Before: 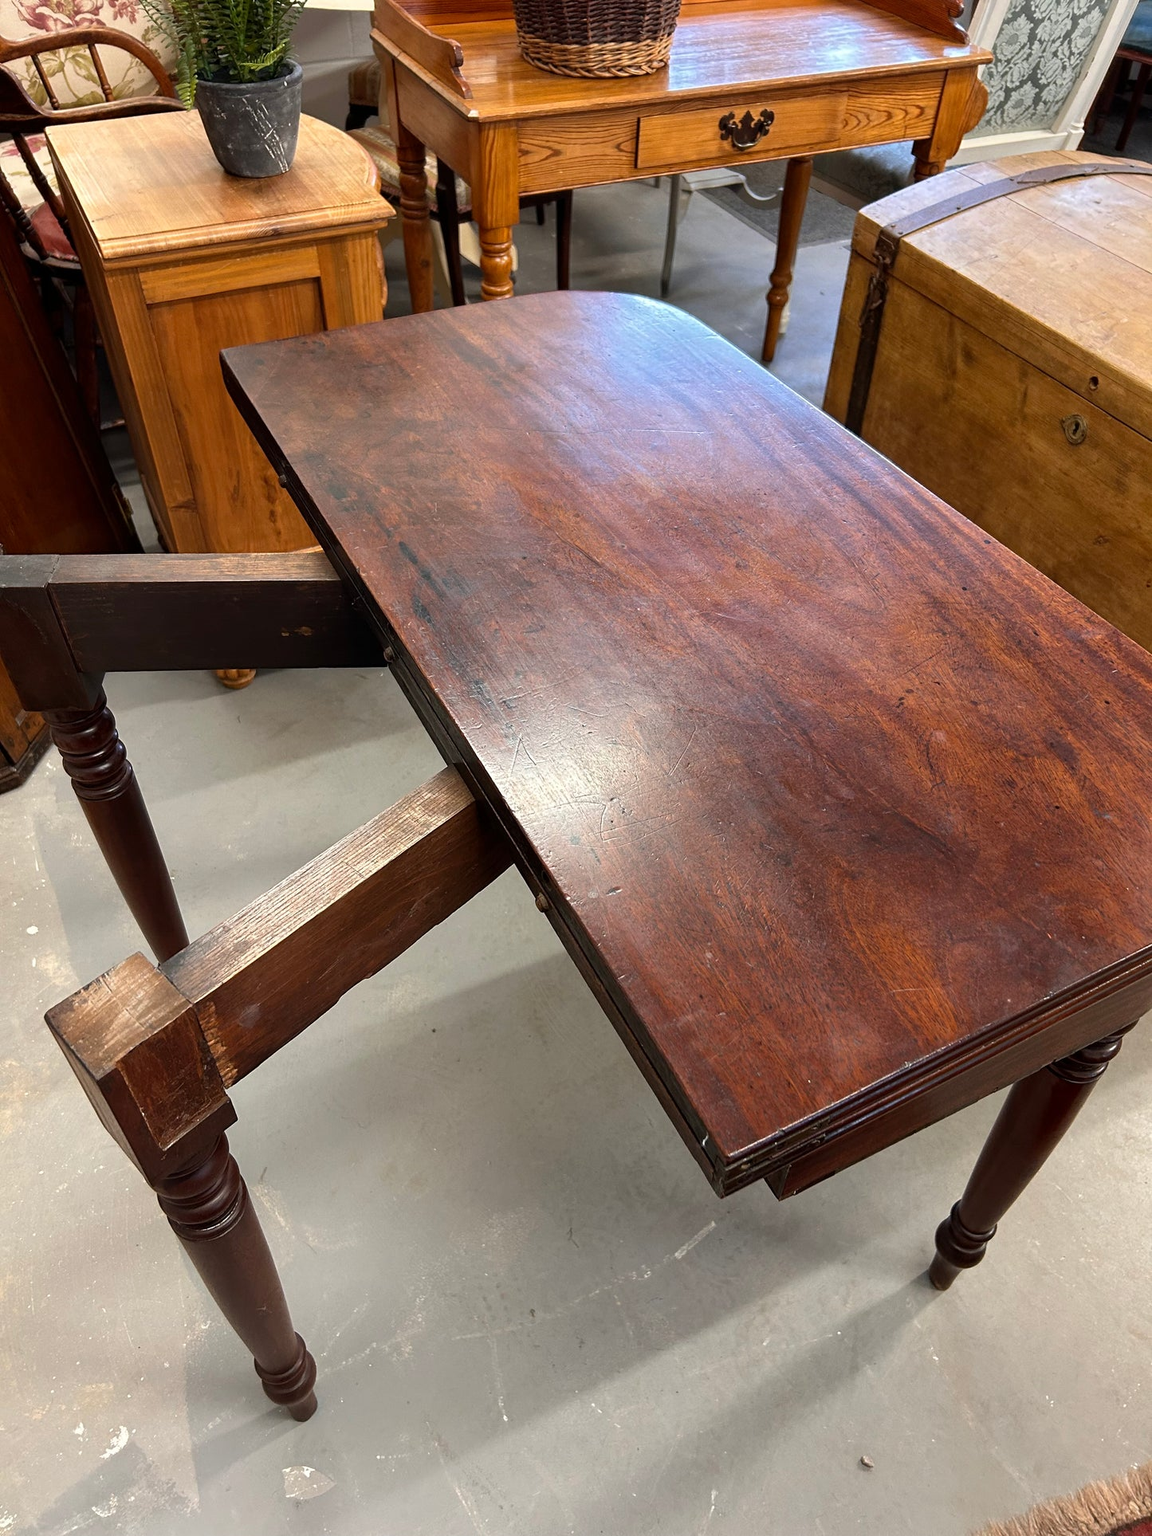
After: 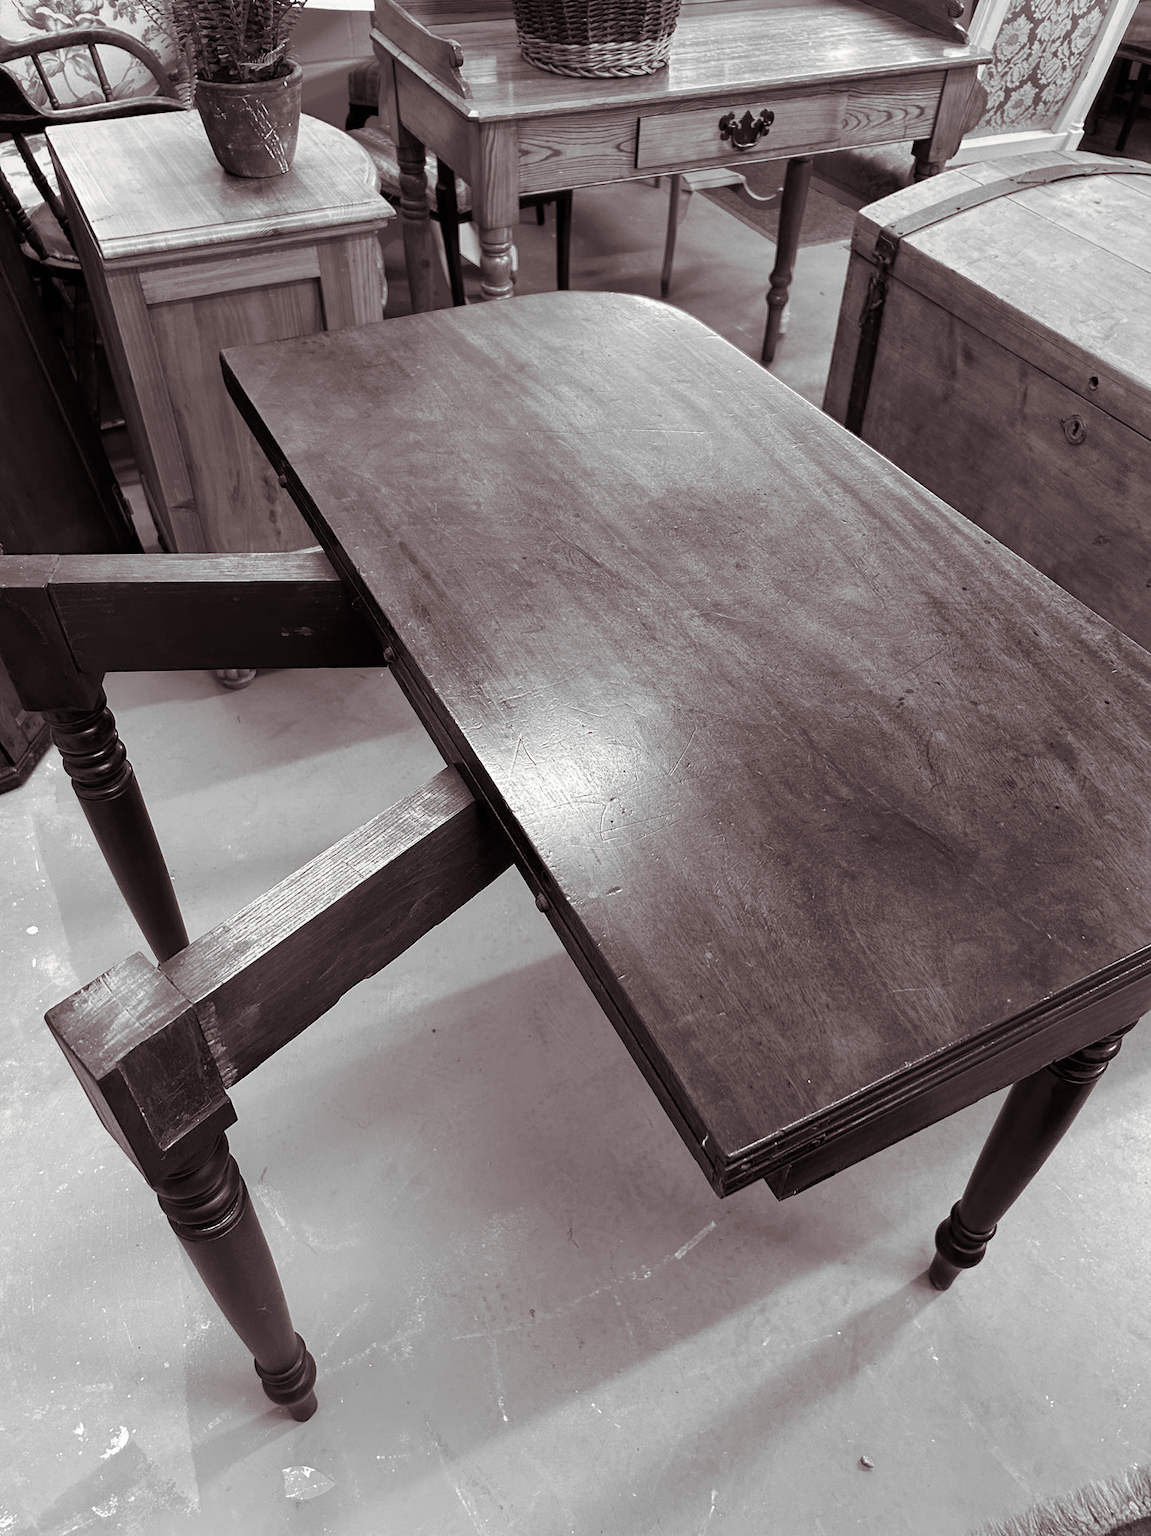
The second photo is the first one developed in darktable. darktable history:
split-toning: shadows › saturation 0.24, highlights › hue 54°, highlights › saturation 0.24
monochrome: on, module defaults
